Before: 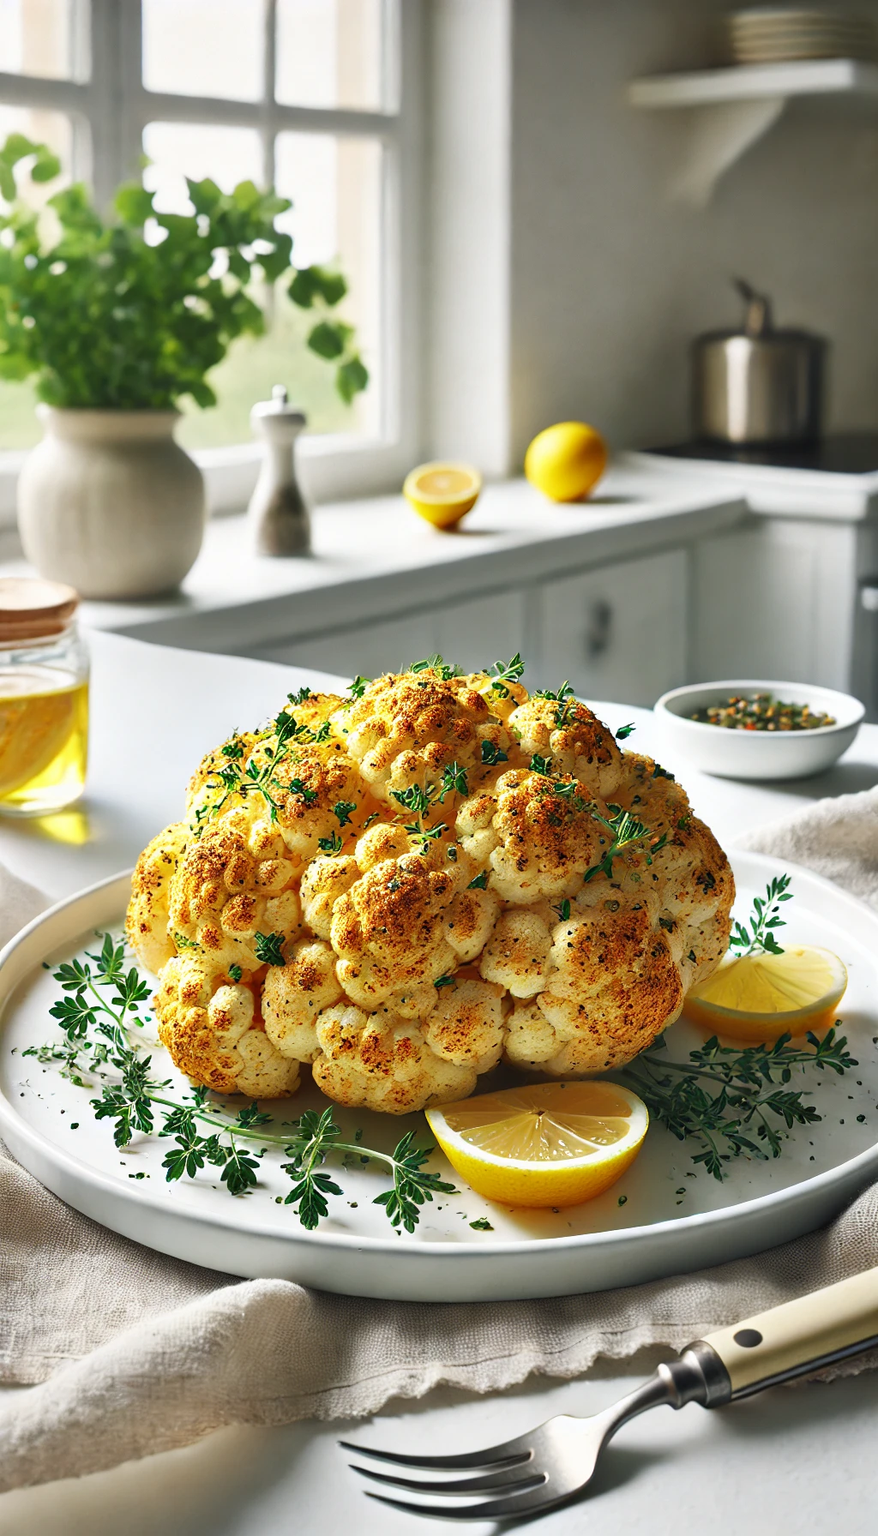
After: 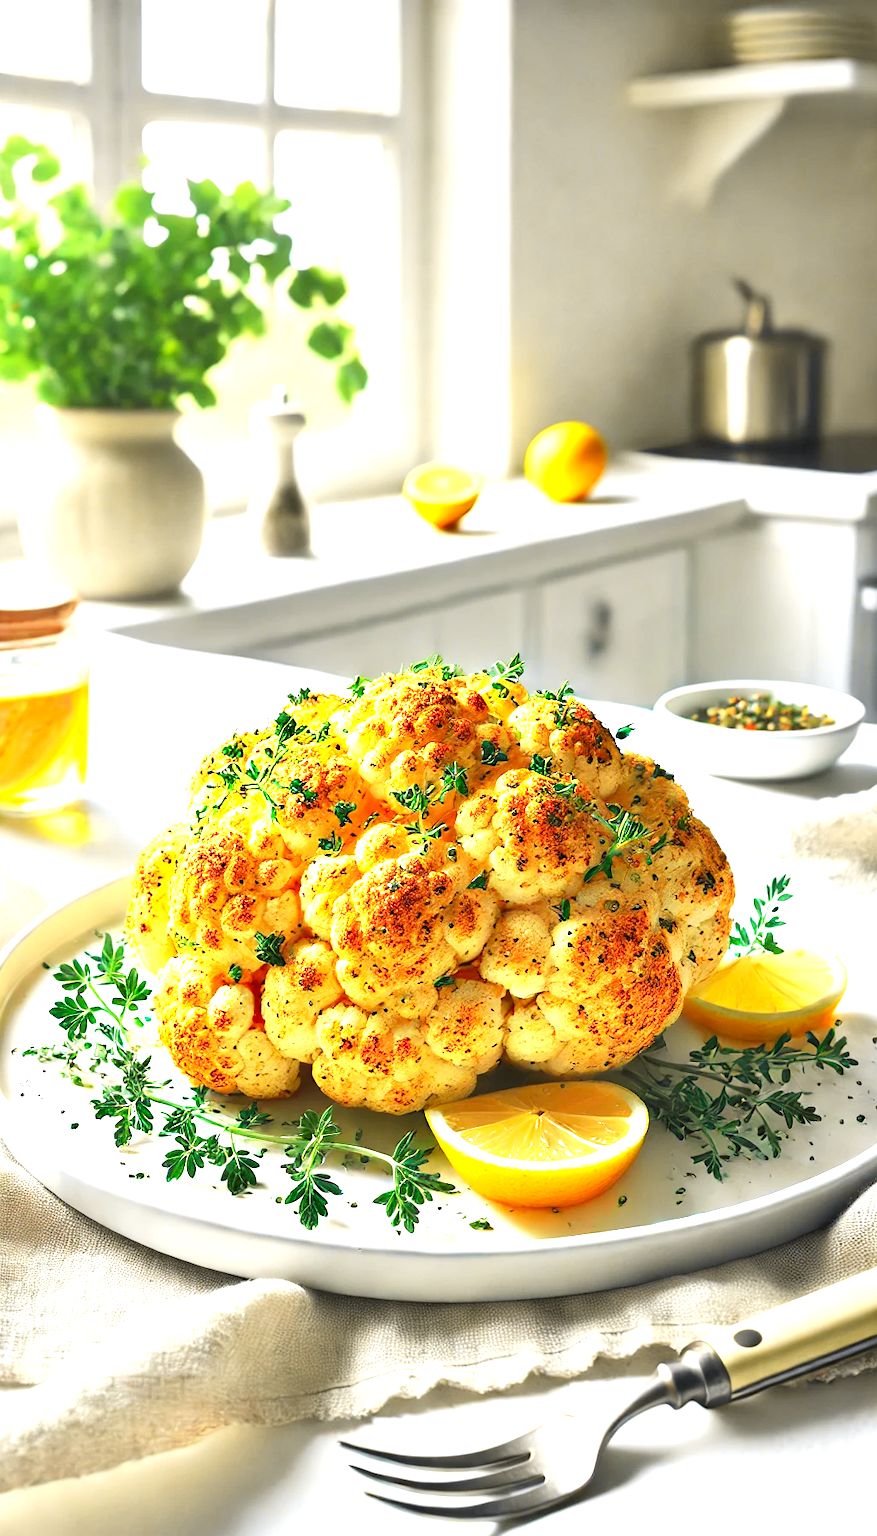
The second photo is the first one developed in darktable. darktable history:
tone curve: curves: ch0 [(0, 0) (0.071, 0.058) (0.266, 0.268) (0.498, 0.542) (0.766, 0.807) (1, 0.983)]; ch1 [(0, 0) (0.346, 0.307) (0.408, 0.387) (0.463, 0.465) (0.482, 0.493) (0.502, 0.499) (0.517, 0.505) (0.55, 0.554) (0.597, 0.61) (0.651, 0.698) (1, 1)]; ch2 [(0, 0) (0.346, 0.34) (0.434, 0.46) (0.485, 0.494) (0.5, 0.498) (0.509, 0.517) (0.526, 0.539) (0.583, 0.603) (0.625, 0.659) (1, 1)], color space Lab, independent channels, preserve colors none
exposure: black level correction 0, exposure 1.2 EV, compensate exposure bias true, compensate highlight preservation false
